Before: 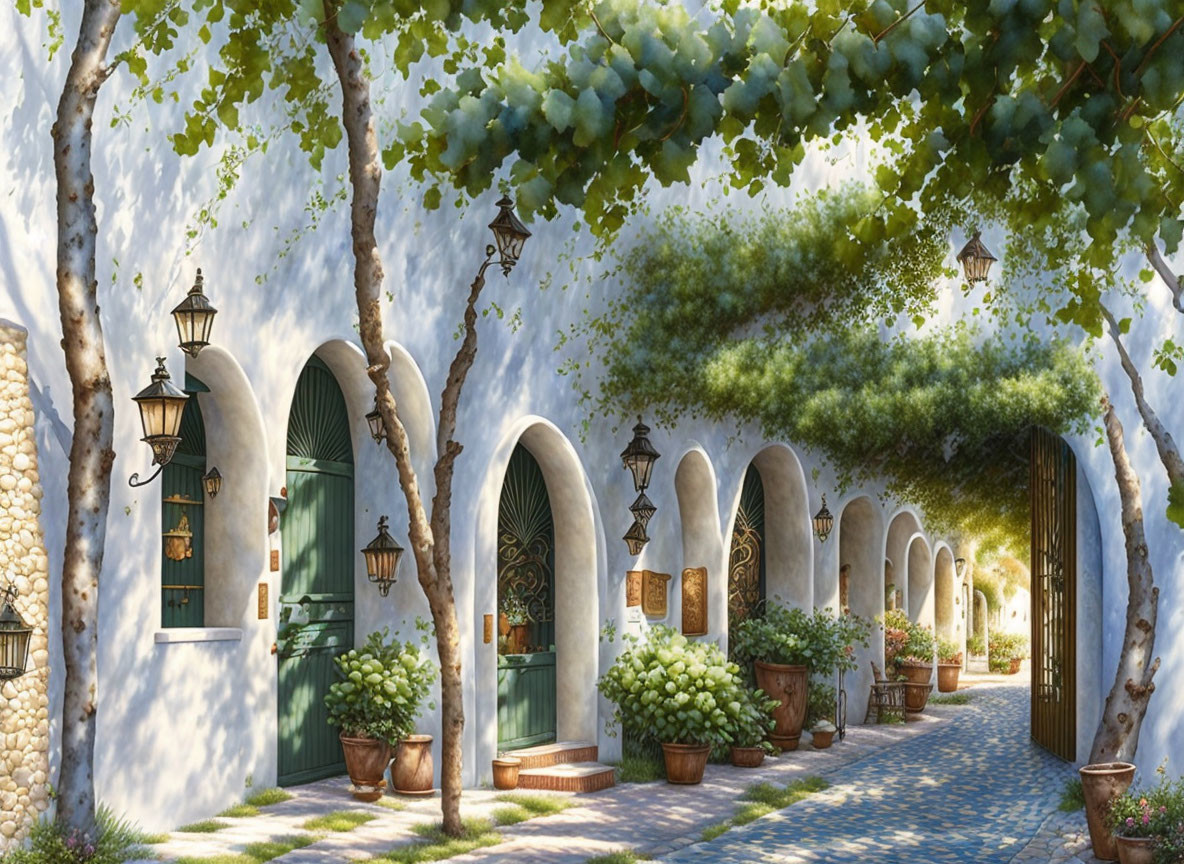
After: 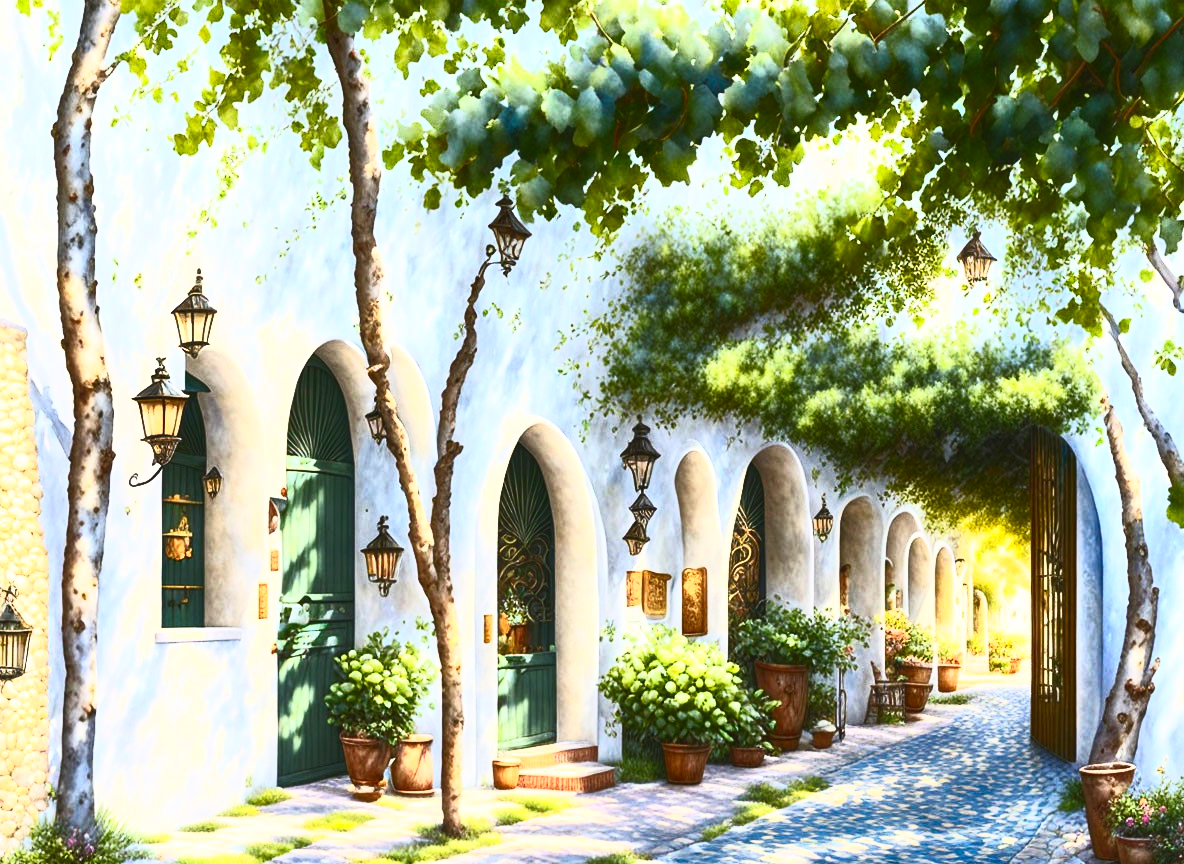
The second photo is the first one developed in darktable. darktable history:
contrast brightness saturation: contrast 0.823, brightness 0.609, saturation 0.571
